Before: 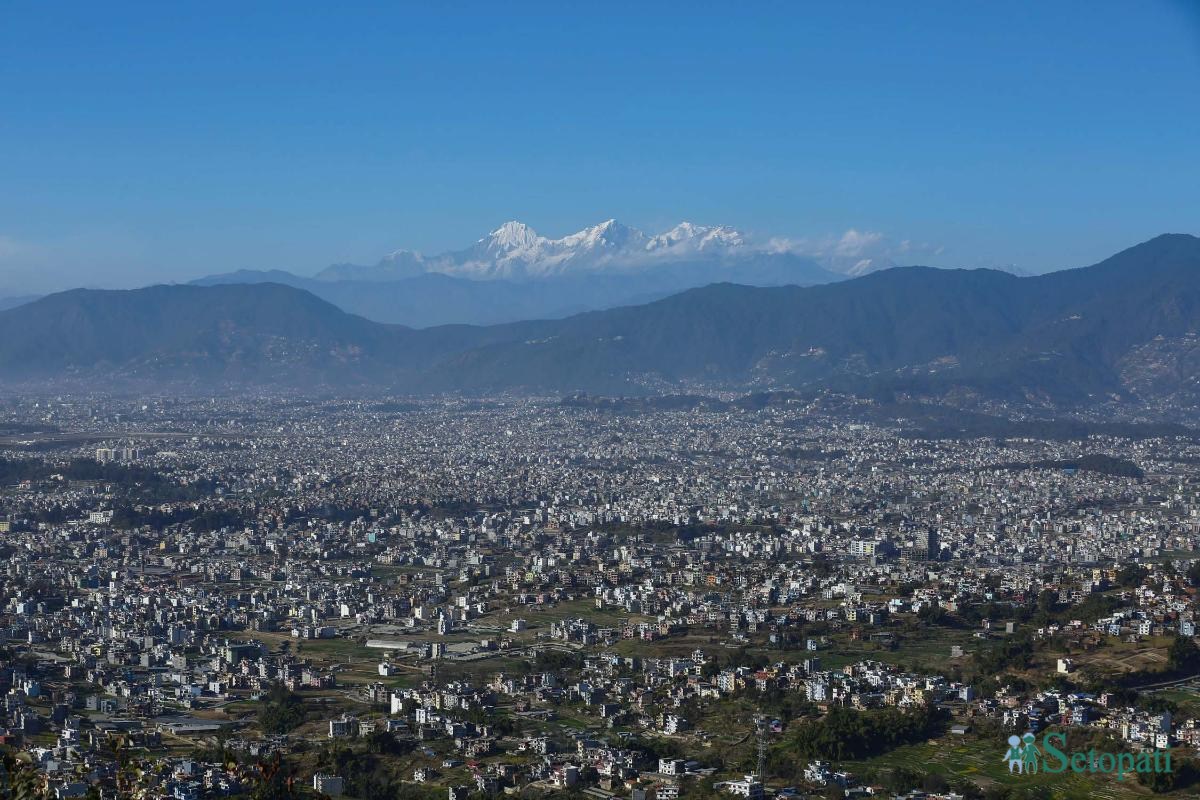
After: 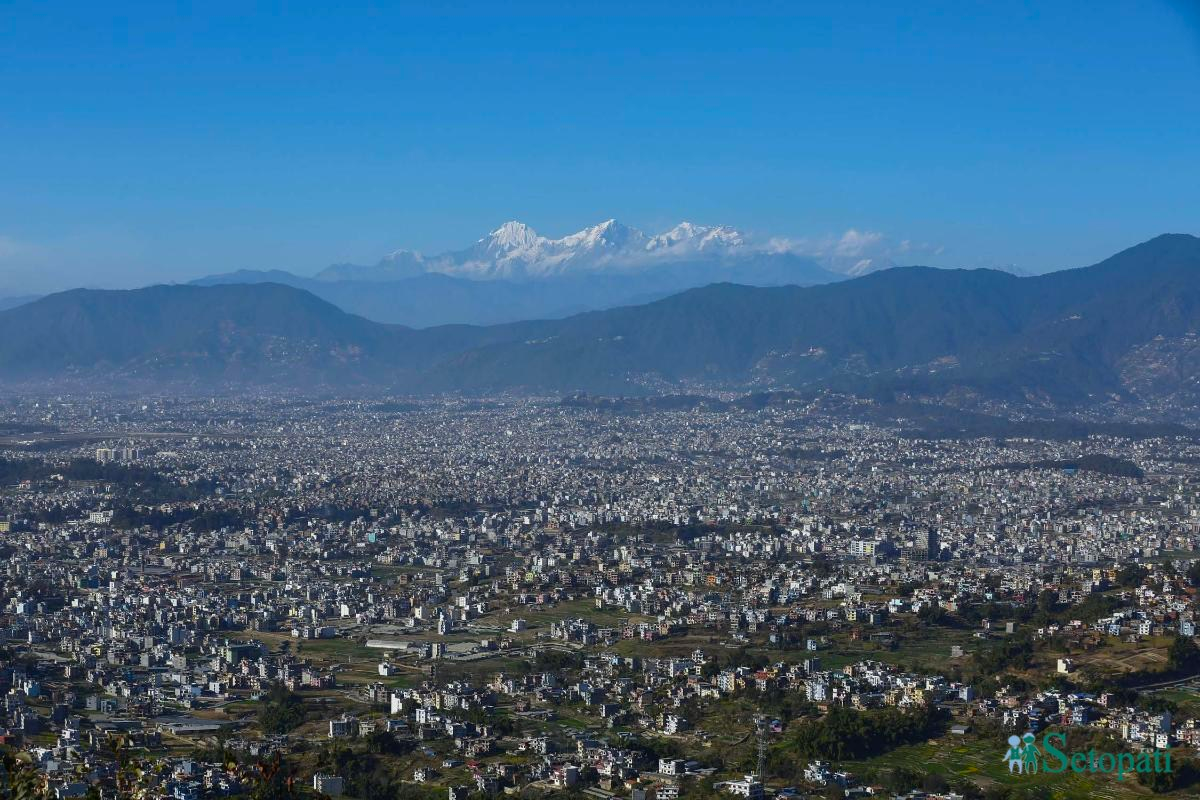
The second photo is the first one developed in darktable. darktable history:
color balance: output saturation 120%
white balance: emerald 1
